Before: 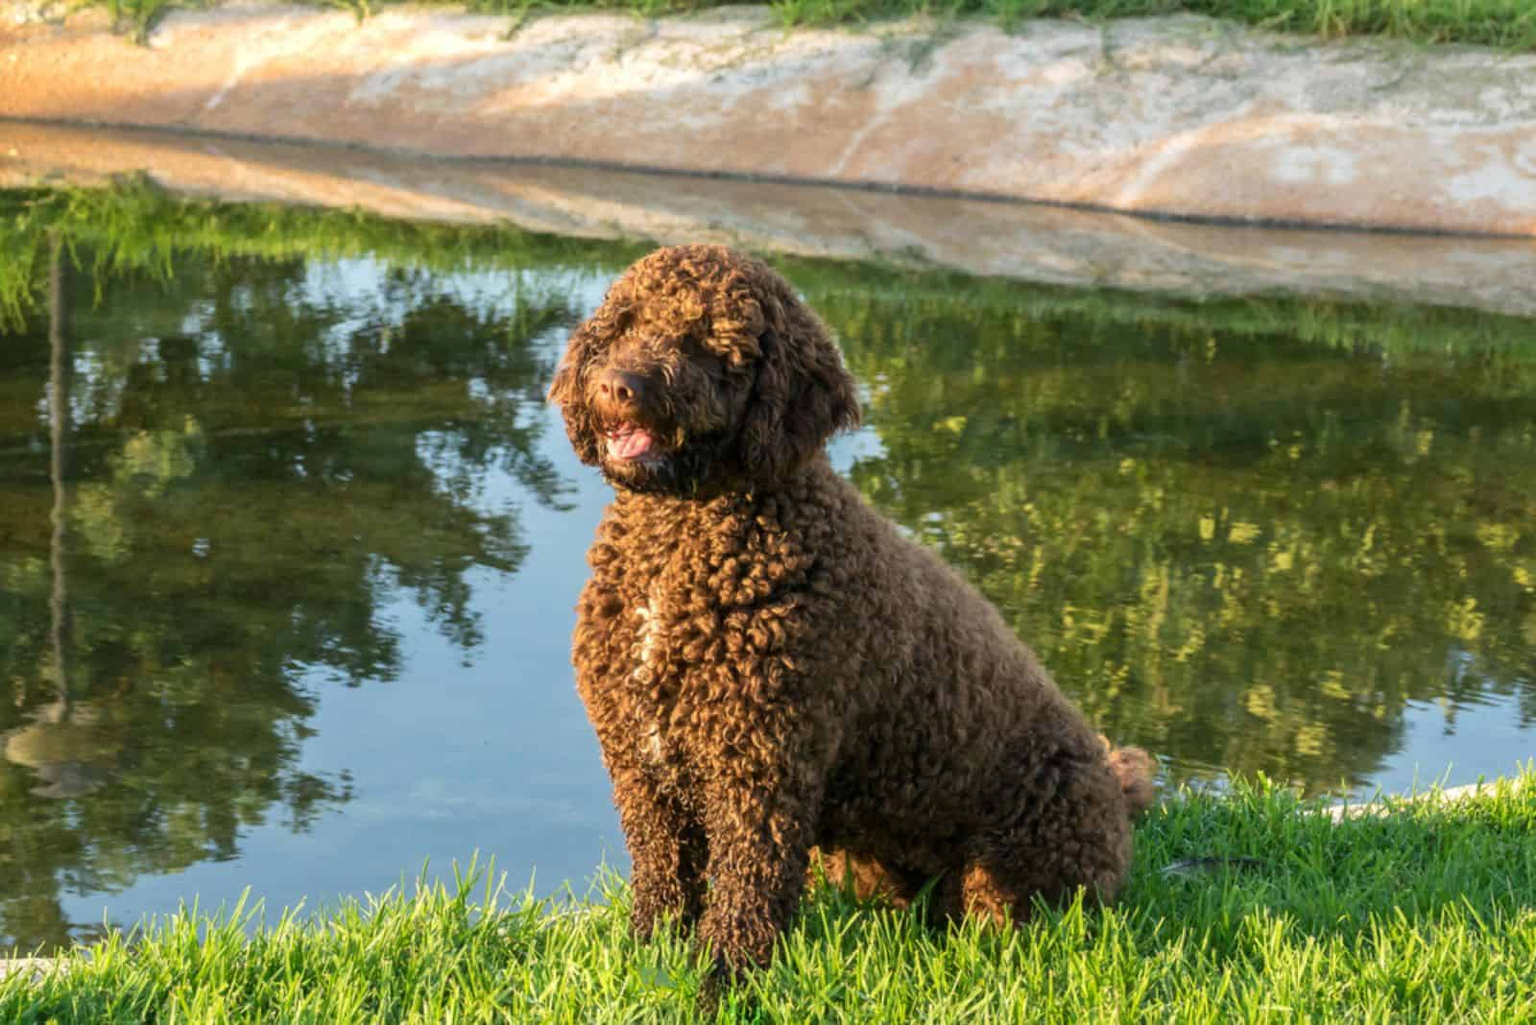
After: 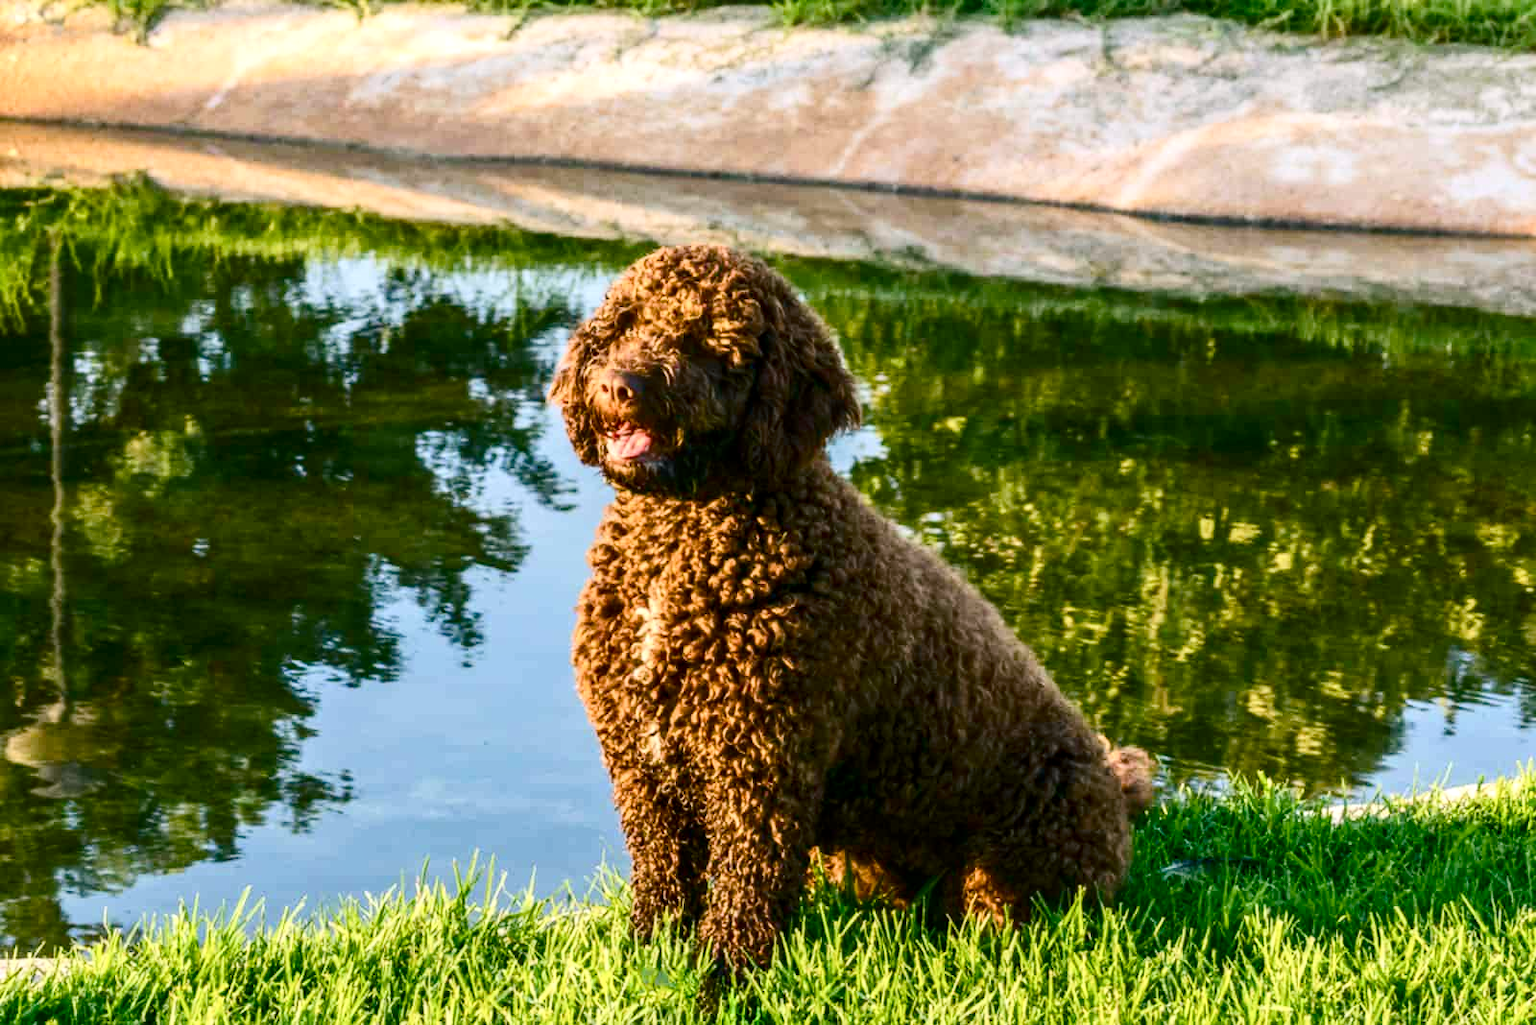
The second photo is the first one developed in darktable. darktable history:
local contrast: on, module defaults
color balance rgb: shadows lift › luminance -7.595%, shadows lift › chroma 2.401%, shadows lift › hue 202.1°, highlights gain › chroma 1.452%, highlights gain › hue 306.49°, linear chroma grading › global chroma 0.903%, perceptual saturation grading › global saturation 25.548%, perceptual saturation grading › highlights -50.457%, perceptual saturation grading › shadows 30.145%, global vibrance 41.026%
contrast brightness saturation: contrast 0.288
